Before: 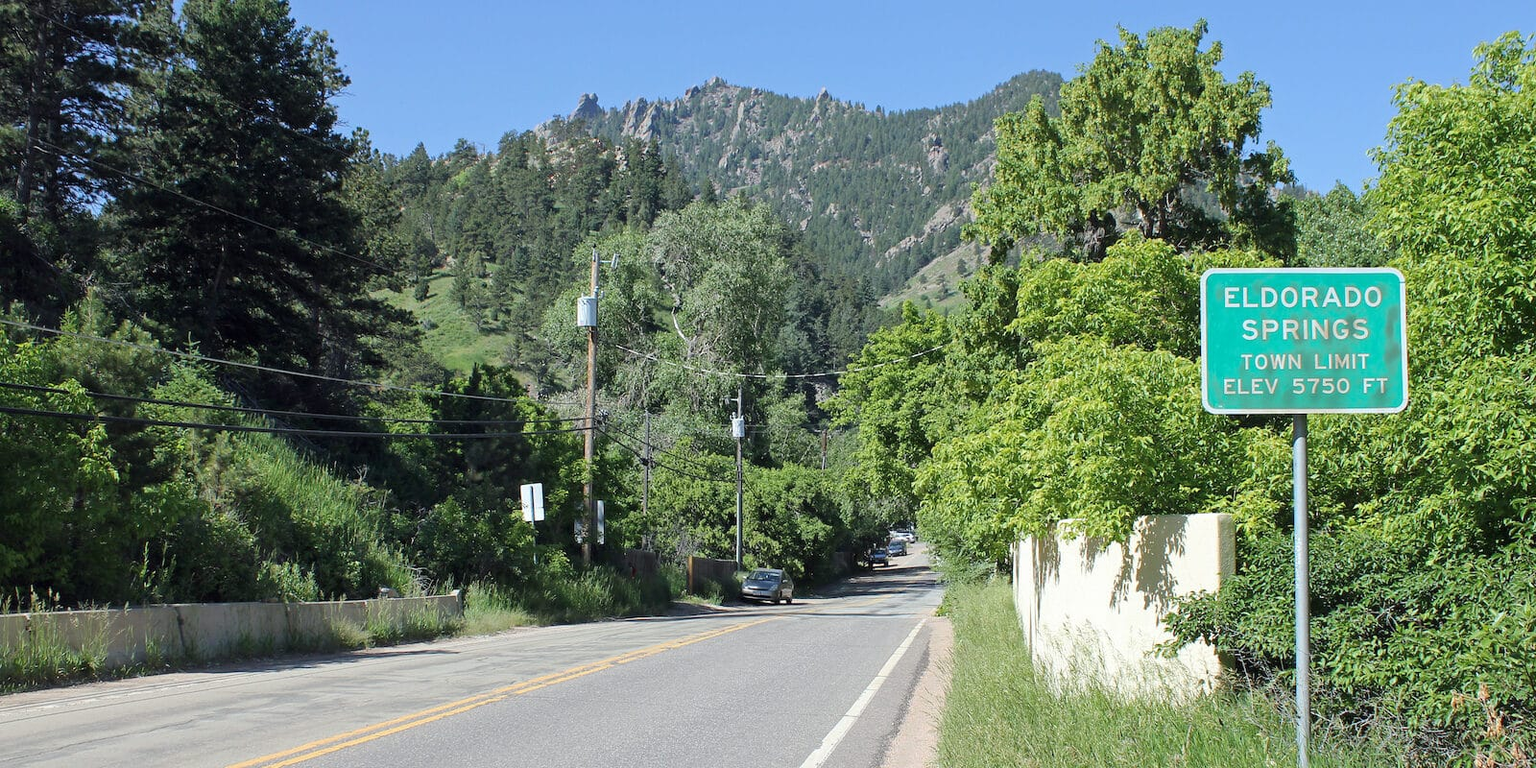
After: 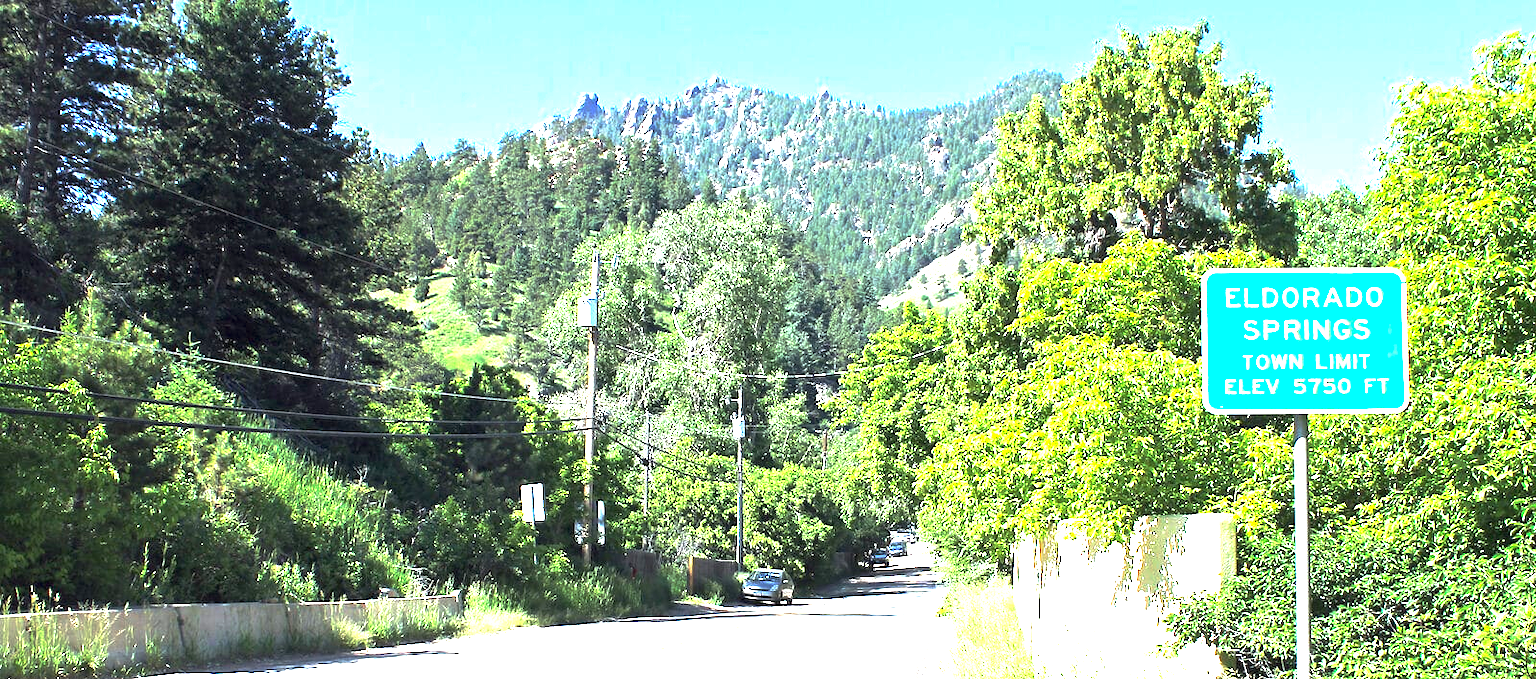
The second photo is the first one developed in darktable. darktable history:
base curve: curves: ch0 [(0, 0) (0.595, 0.418) (1, 1)], preserve colors none
crop and rotate: top 0%, bottom 11.554%
exposure: exposure 2.022 EV, compensate highlight preservation false
